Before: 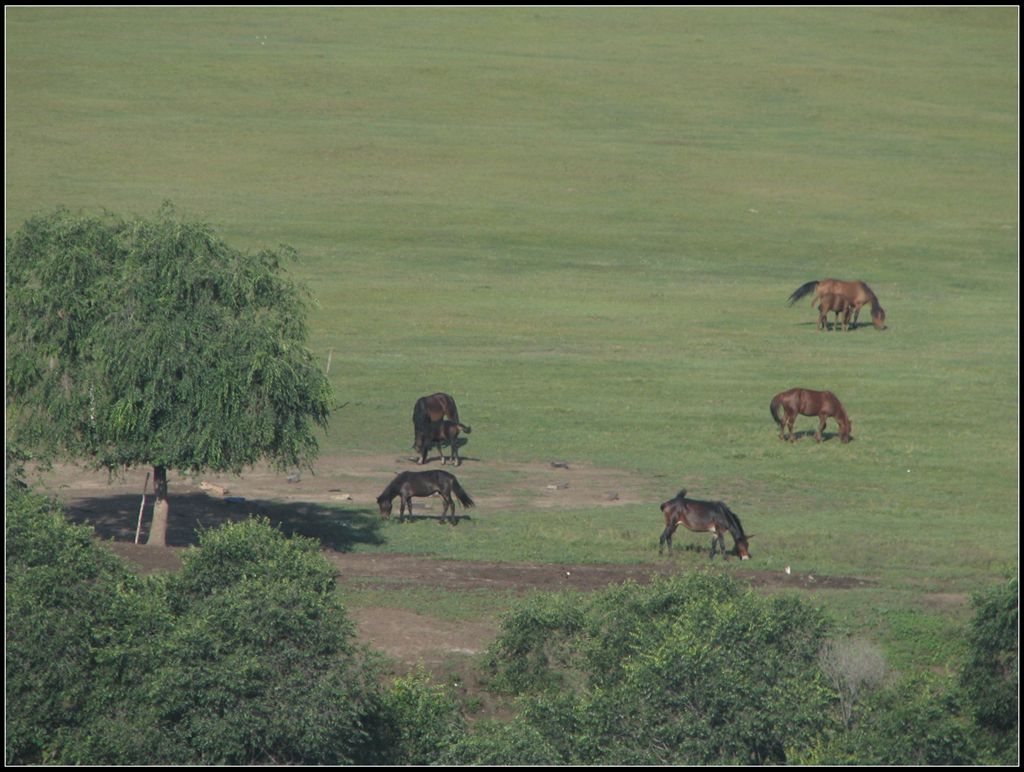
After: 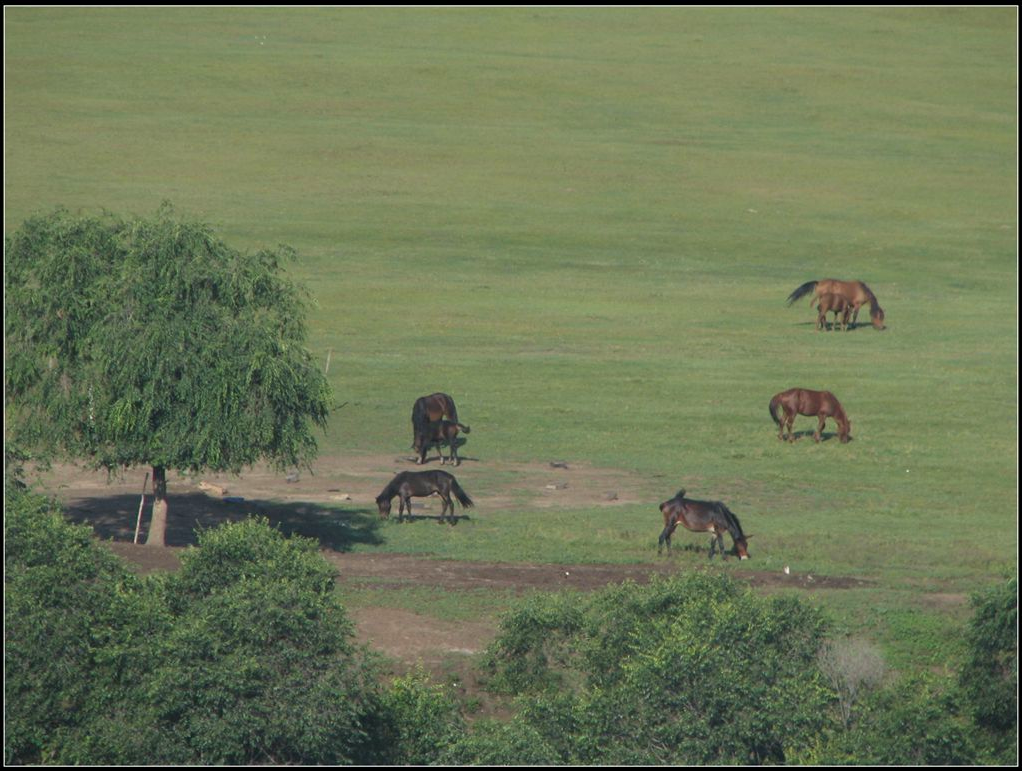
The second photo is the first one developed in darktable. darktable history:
velvia: strength 16.42%
crop: left 0.12%
